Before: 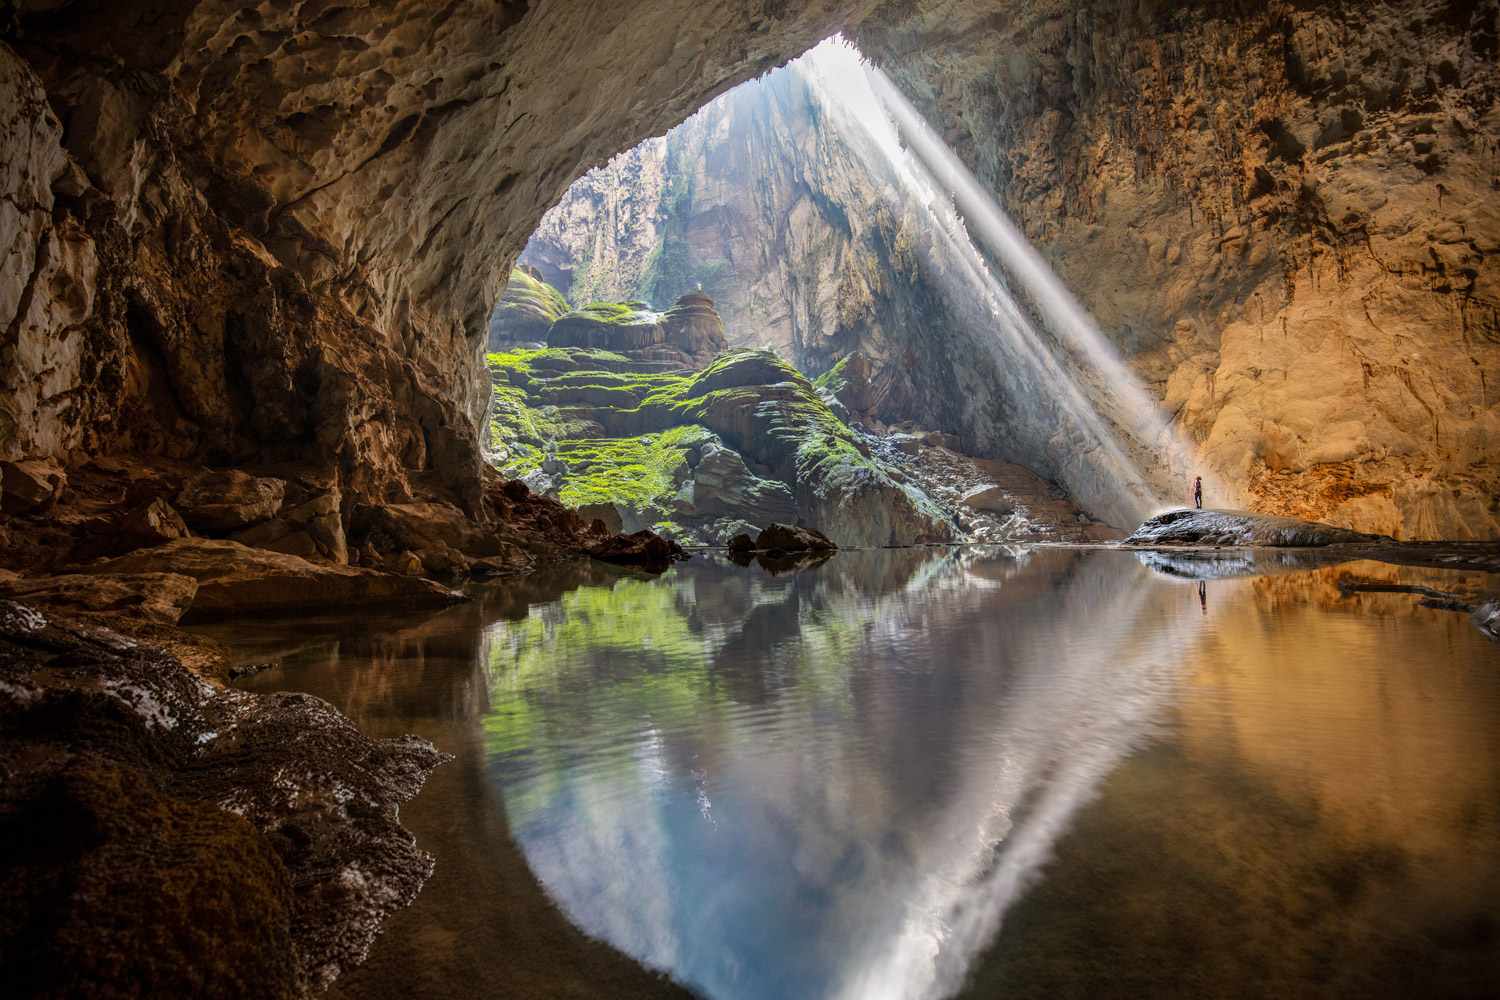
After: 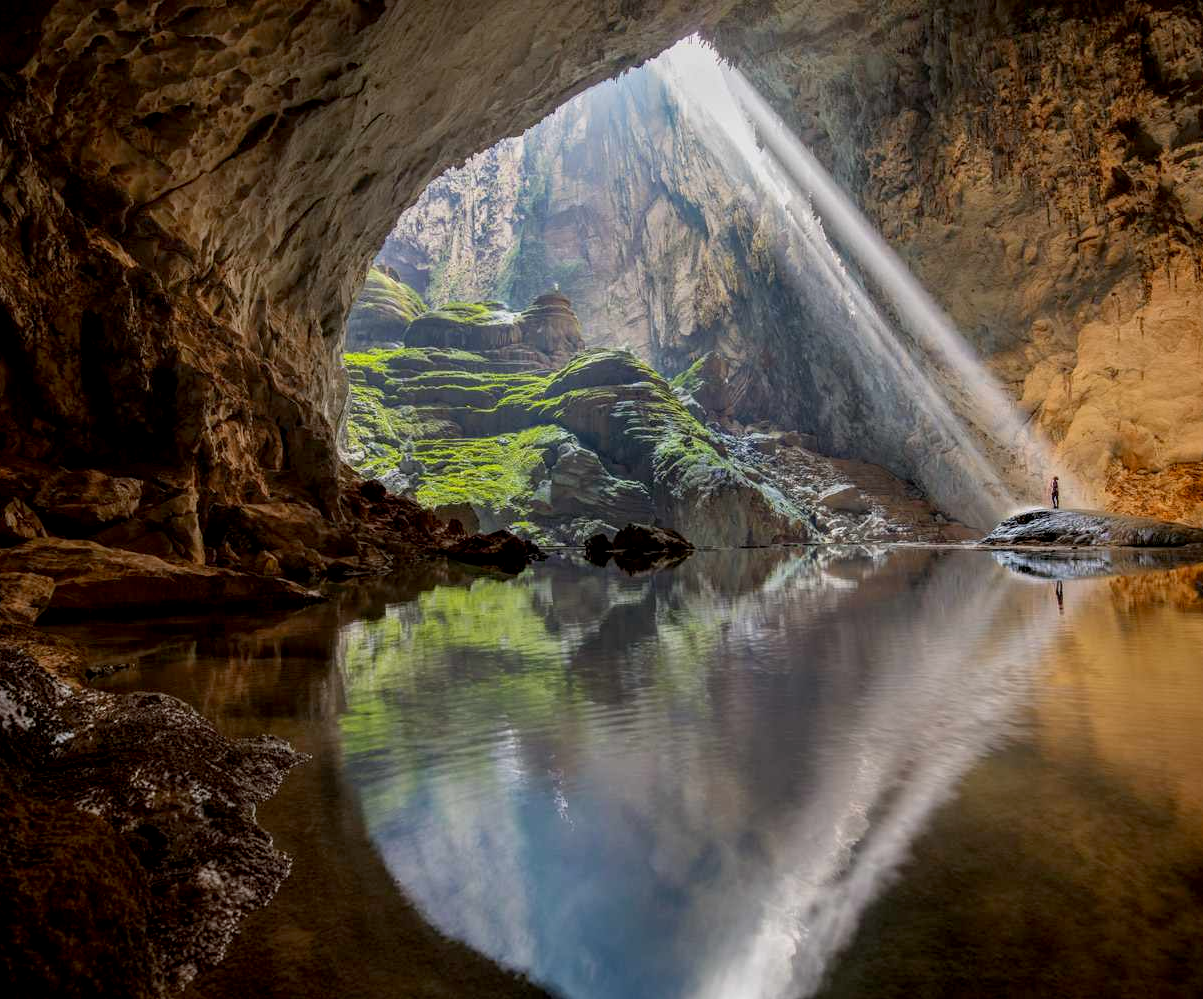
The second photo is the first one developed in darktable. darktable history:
crop and rotate: left 9.597%, right 10.195%
exposure: black level correction 0.006, exposure -0.226 EV, compensate highlight preservation false
